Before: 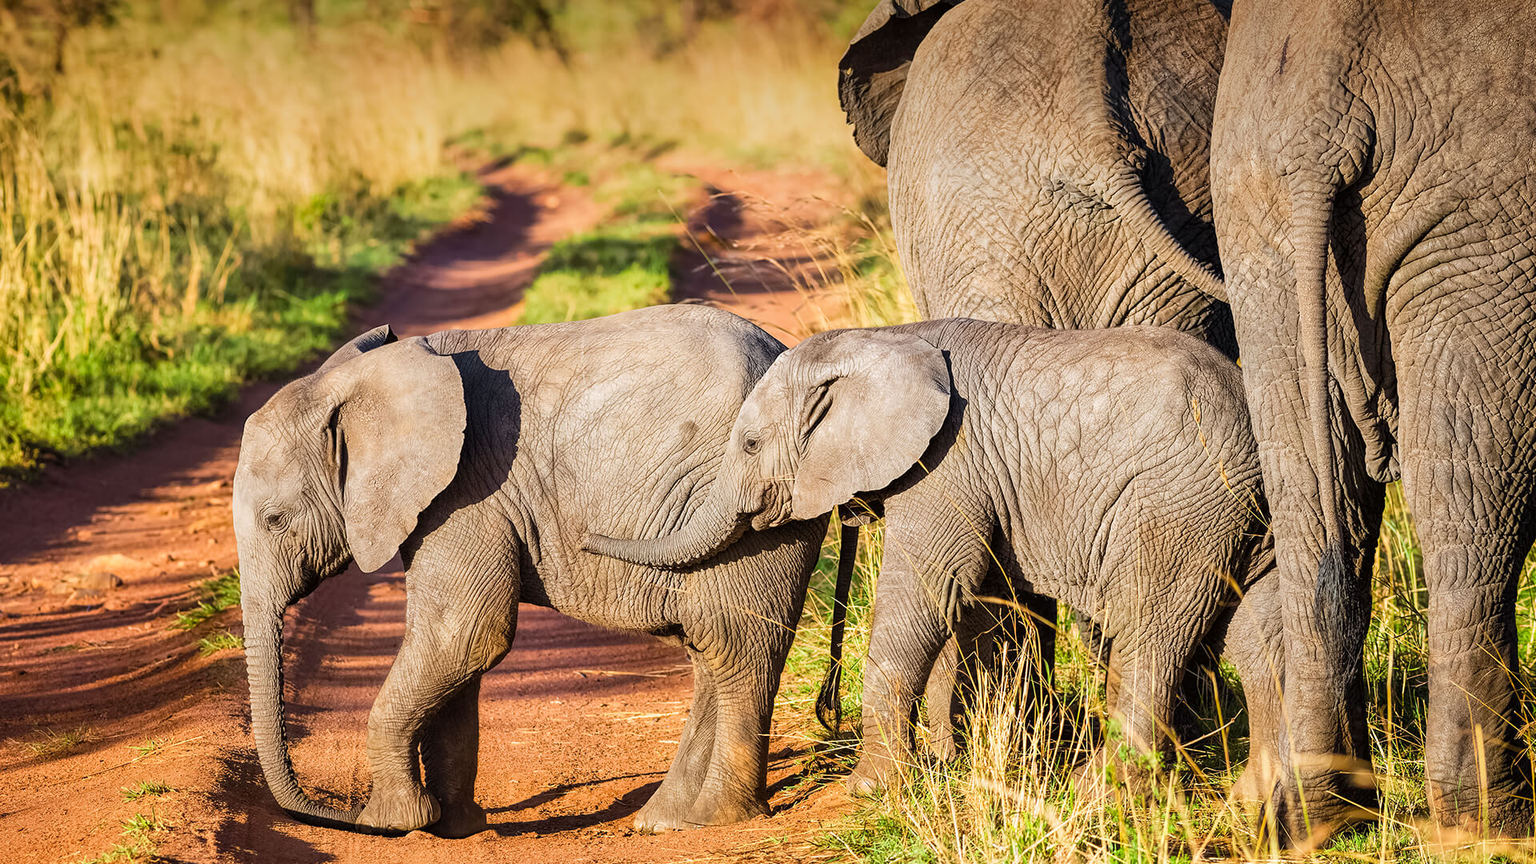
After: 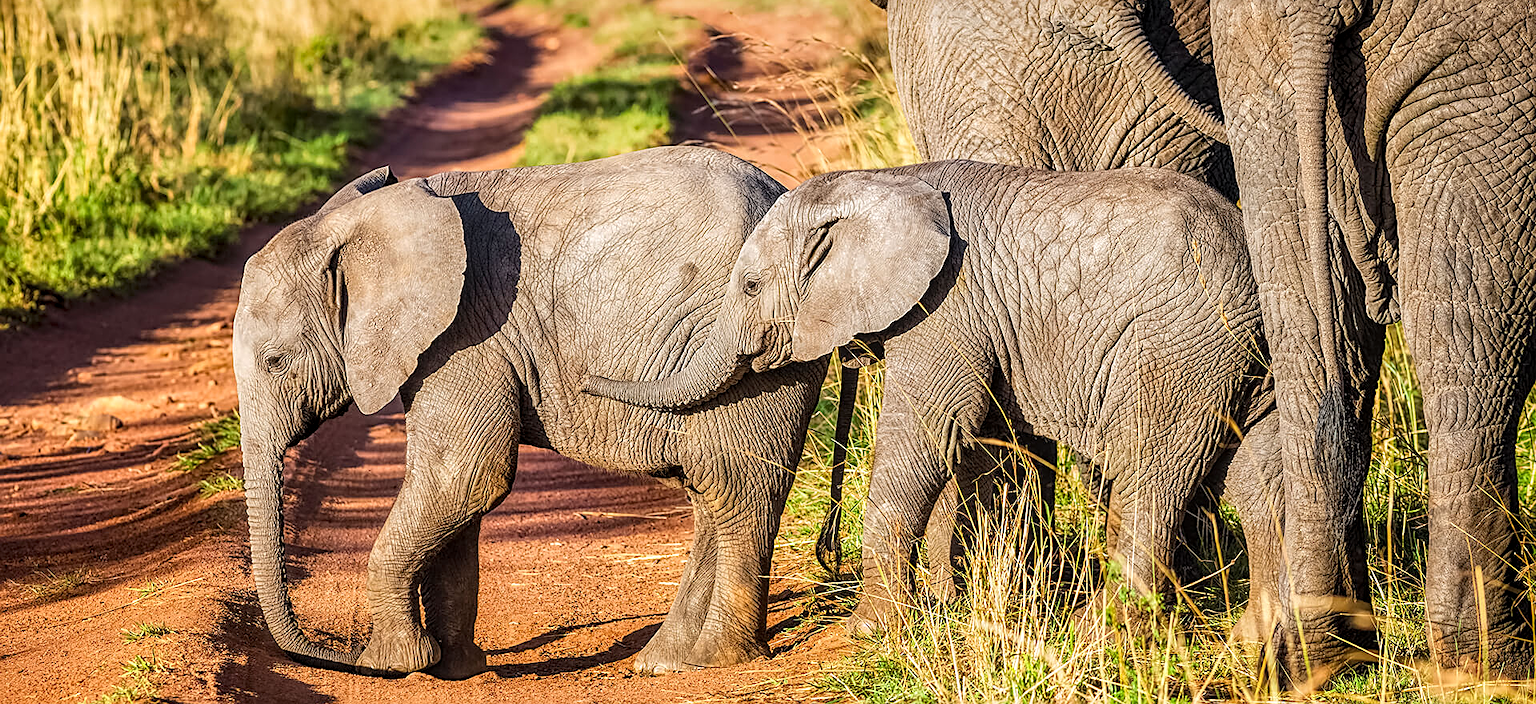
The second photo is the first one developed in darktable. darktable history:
sharpen: on, module defaults
crop and rotate: top 18.507%
local contrast: highlights 61%, detail 143%, midtone range 0.428
